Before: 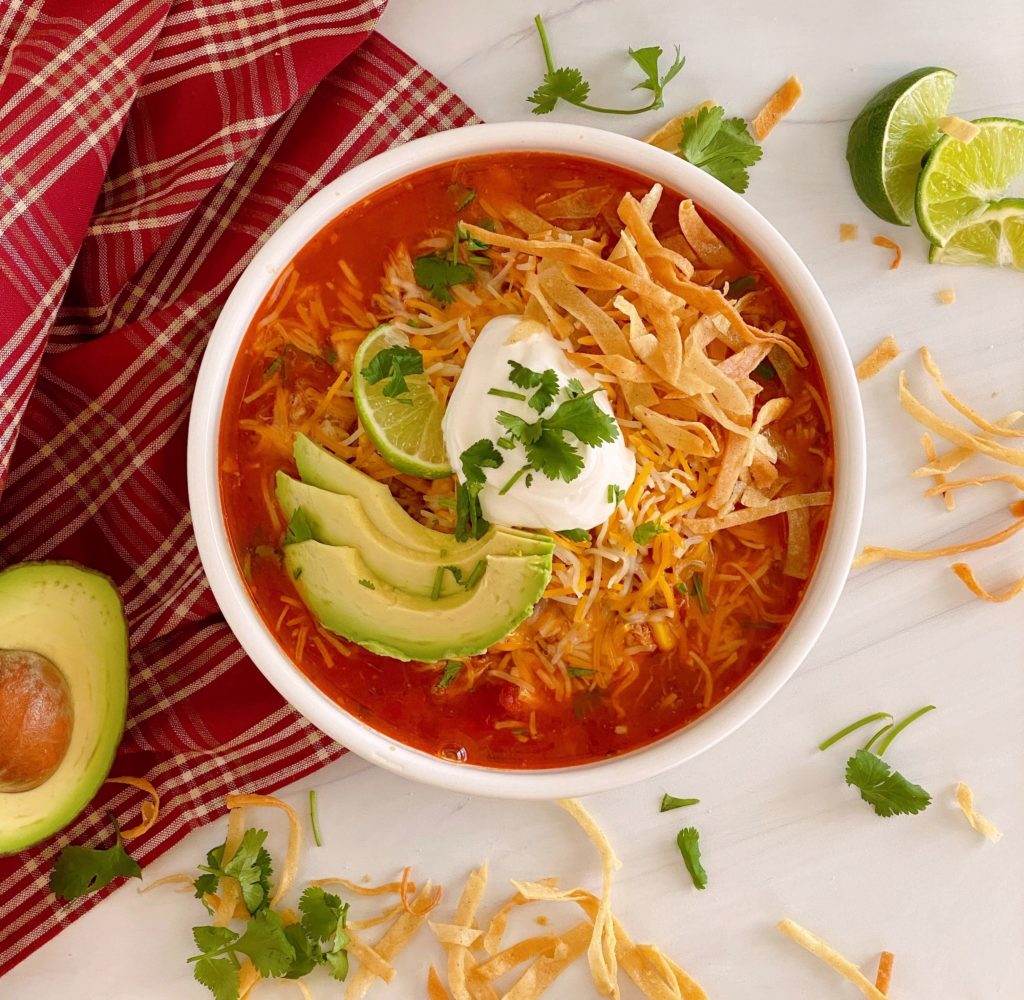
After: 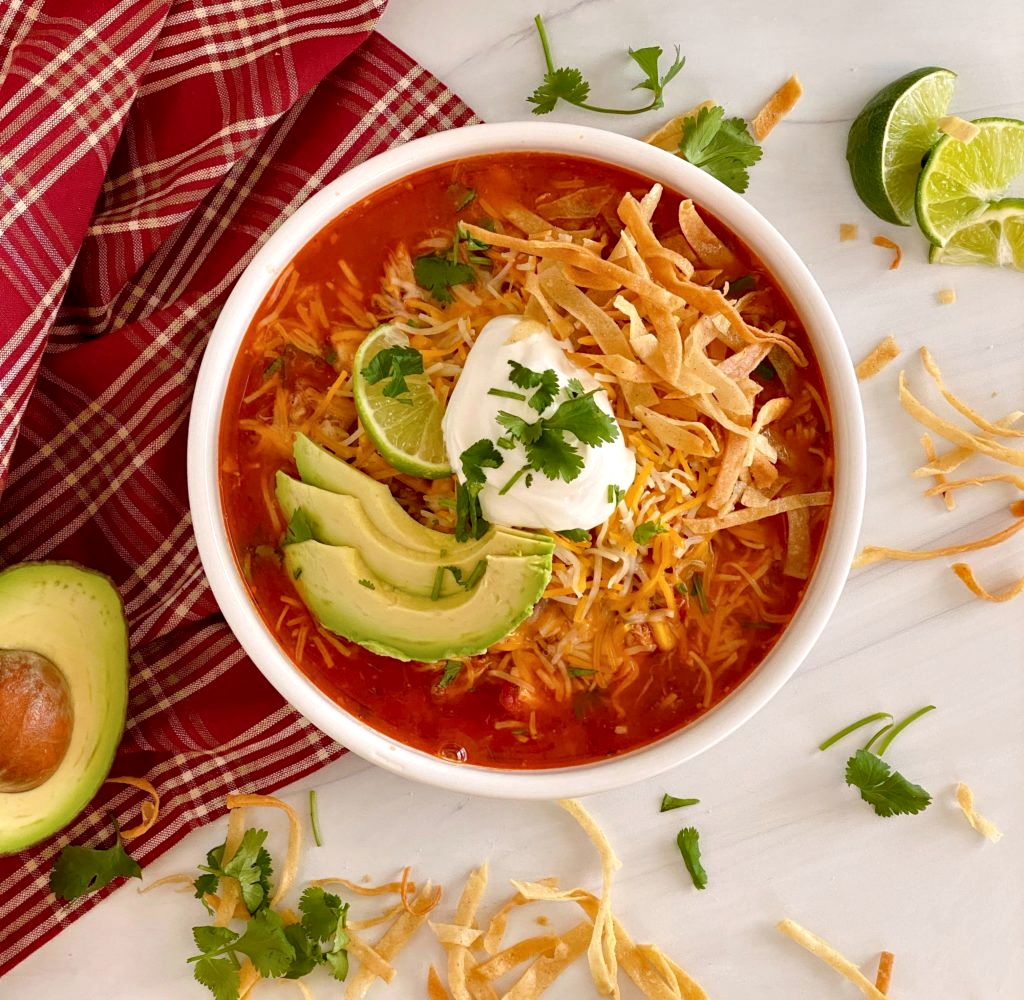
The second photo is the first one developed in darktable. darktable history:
contrast equalizer: octaves 7, y [[0.524, 0.538, 0.547, 0.548, 0.538, 0.524], [0.5 ×6], [0.5 ×6], [0 ×6], [0 ×6]]
